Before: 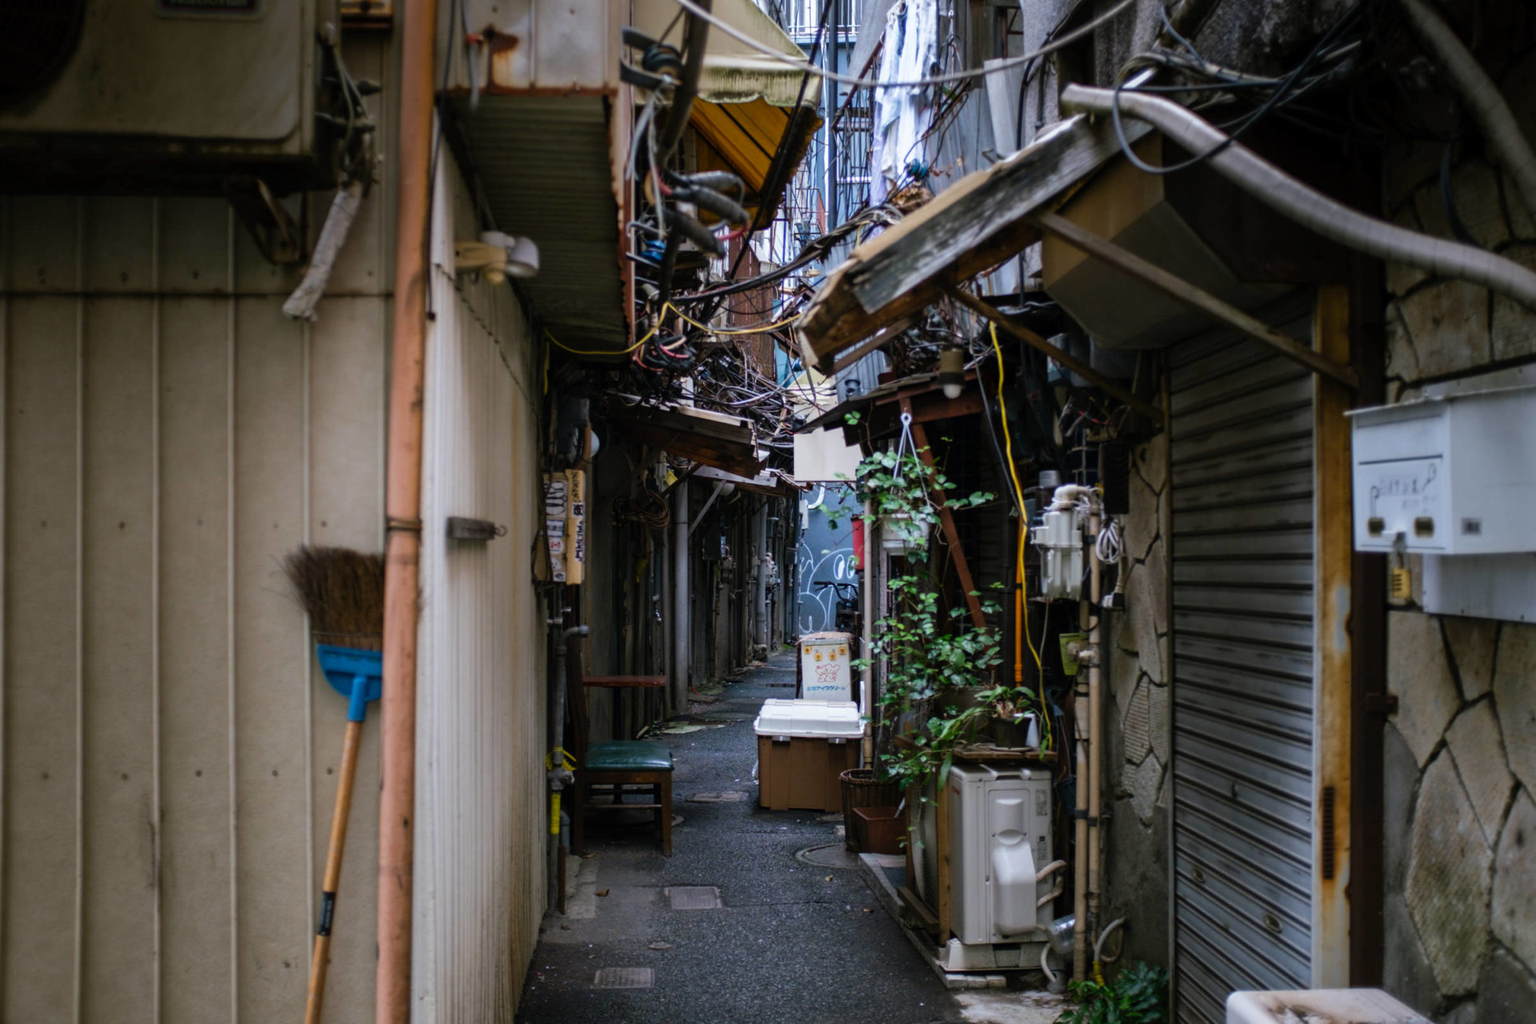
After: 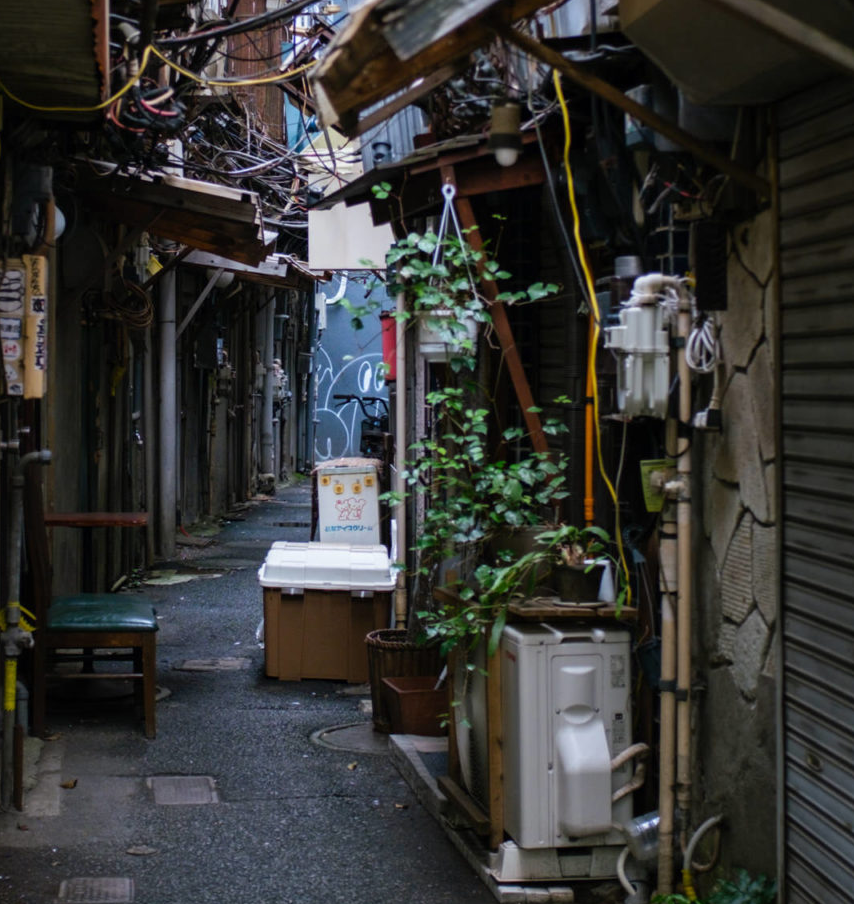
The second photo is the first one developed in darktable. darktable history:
crop: left 35.65%, top 25.957%, right 19.837%, bottom 3.414%
